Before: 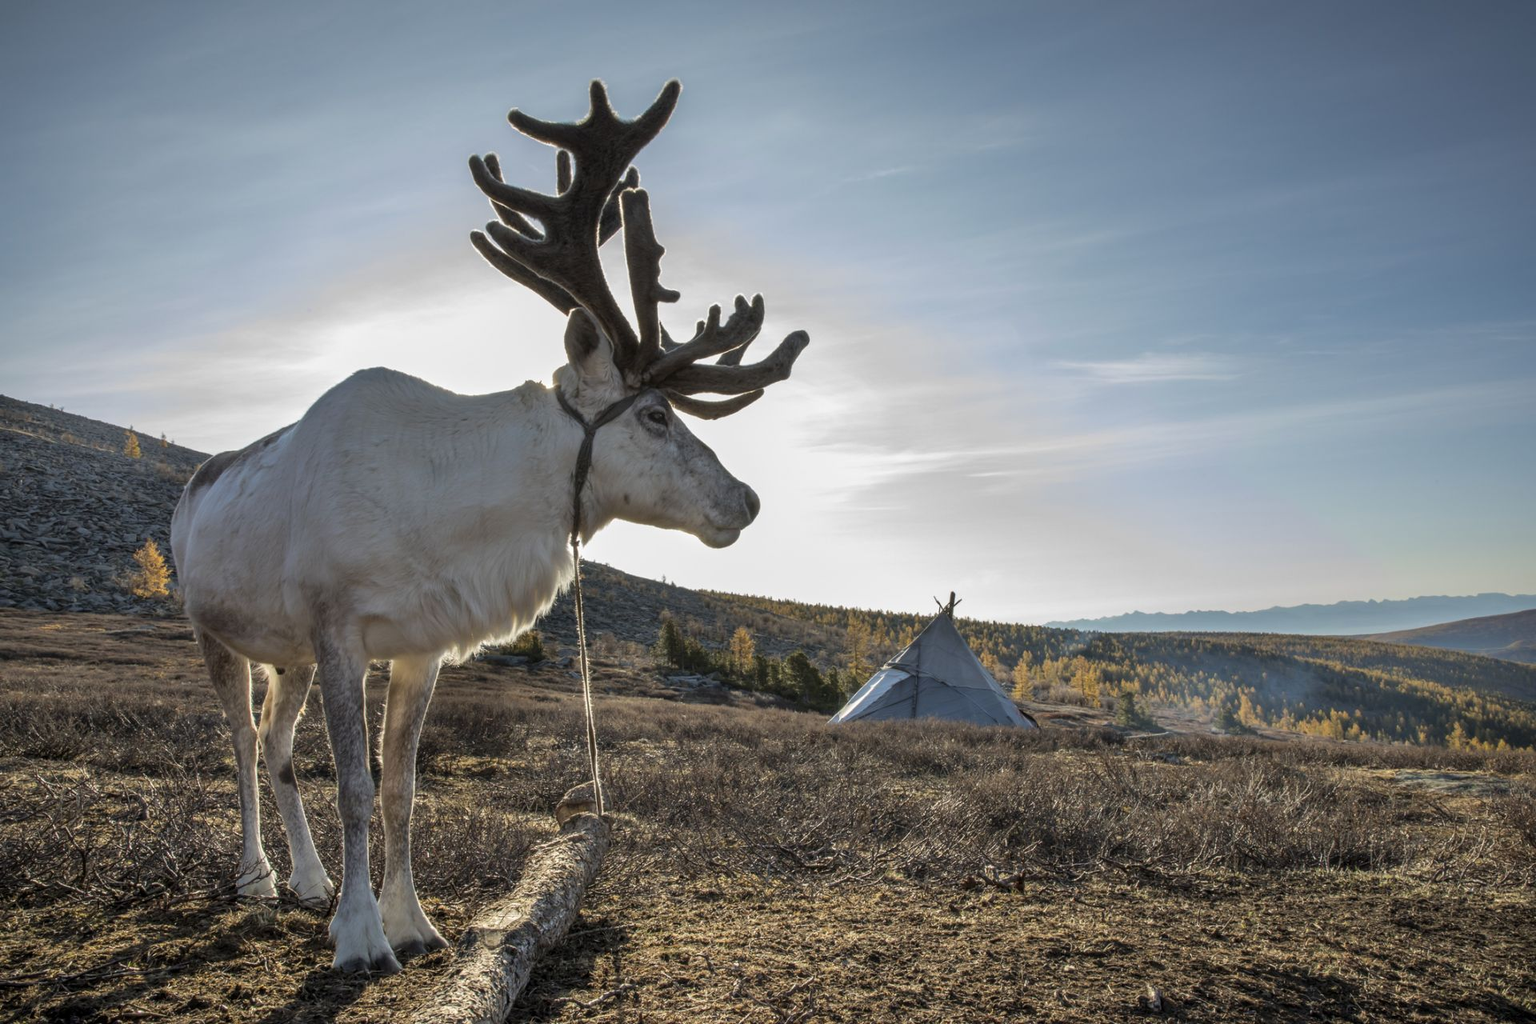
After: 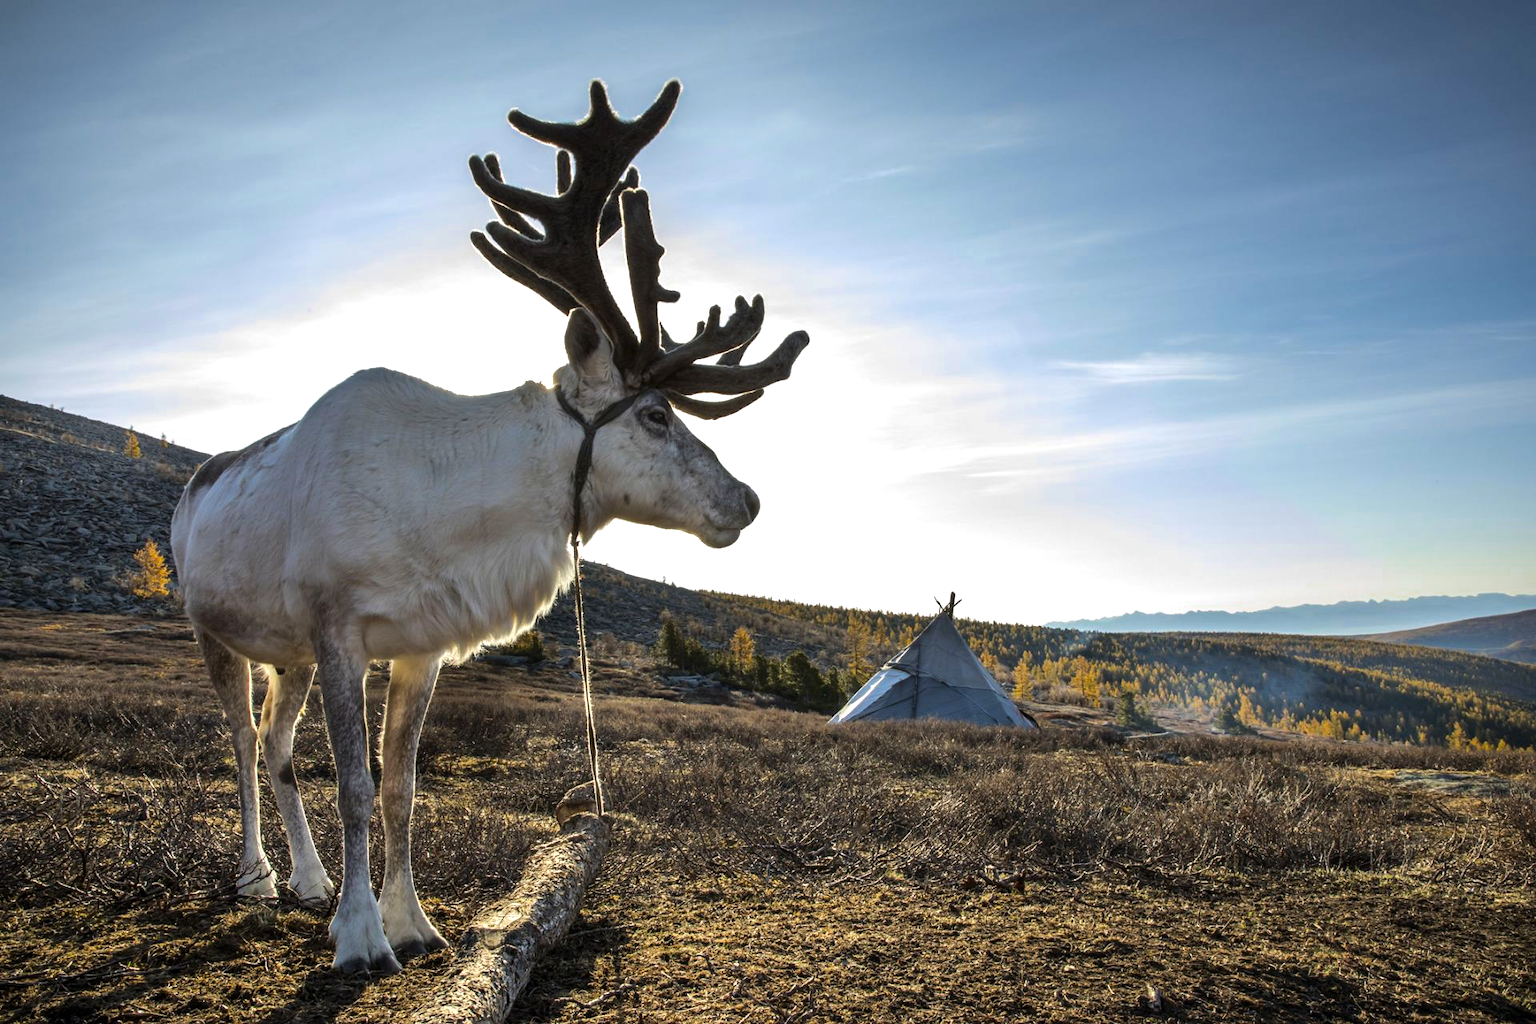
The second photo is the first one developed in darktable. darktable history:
color zones: curves: ch0 [(0, 0.425) (0.143, 0.422) (0.286, 0.42) (0.429, 0.419) (0.571, 0.419) (0.714, 0.42) (0.857, 0.422) (1, 0.425)]; ch1 [(0, 0.666) (0.143, 0.669) (0.286, 0.671) (0.429, 0.67) (0.571, 0.67) (0.714, 0.67) (0.857, 0.67) (1, 0.666)]
tone equalizer: -8 EV -0.75 EV, -7 EV -0.7 EV, -6 EV -0.6 EV, -5 EV -0.4 EV, -3 EV 0.4 EV, -2 EV 0.6 EV, -1 EV 0.7 EV, +0 EV 0.75 EV, edges refinement/feathering 500, mask exposure compensation -1.57 EV, preserve details no
